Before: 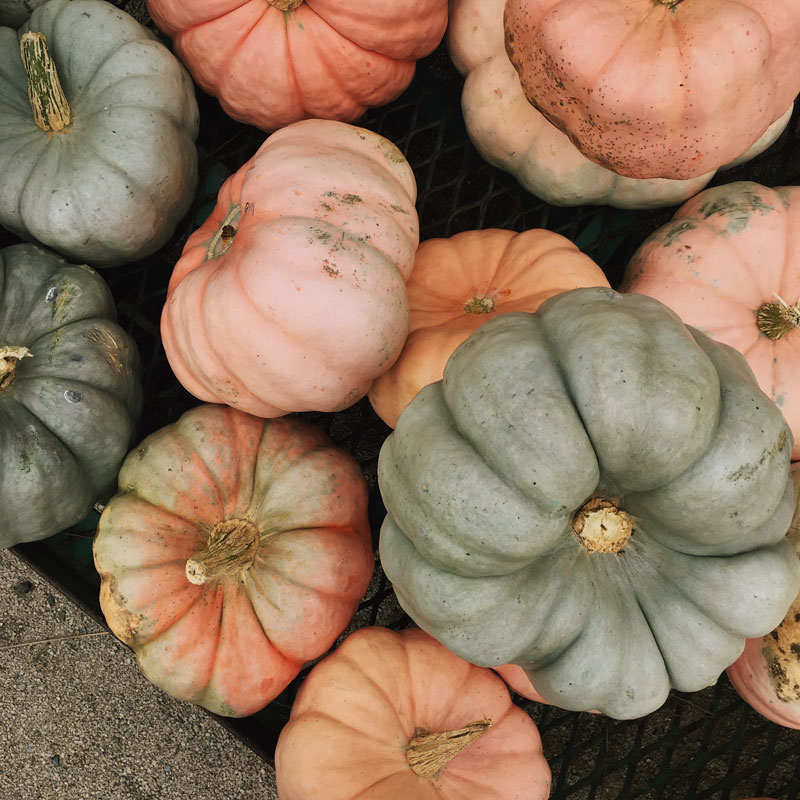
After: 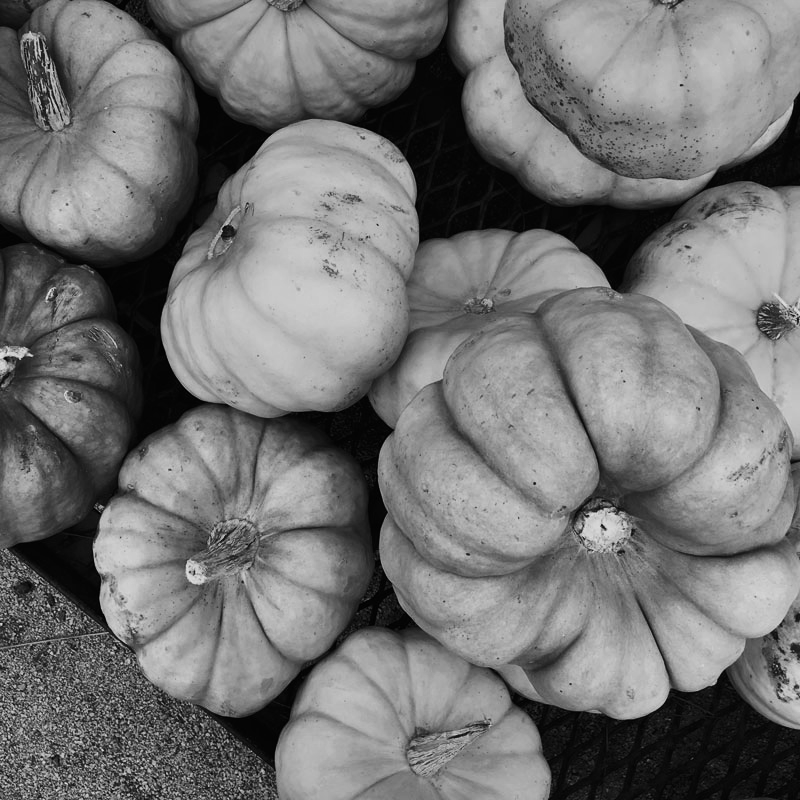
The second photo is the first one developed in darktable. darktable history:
contrast brightness saturation: contrast 0.25, saturation -0.31
monochrome: a -71.75, b 75.82
color zones: curves: ch0 [(0, 0.5) (0.125, 0.4) (0.25, 0.5) (0.375, 0.4) (0.5, 0.4) (0.625, 0.35) (0.75, 0.35) (0.875, 0.5)]; ch1 [(0, 0.35) (0.125, 0.45) (0.25, 0.35) (0.375, 0.35) (0.5, 0.35) (0.625, 0.35) (0.75, 0.45) (0.875, 0.35)]; ch2 [(0, 0.6) (0.125, 0.5) (0.25, 0.5) (0.375, 0.6) (0.5, 0.6) (0.625, 0.5) (0.75, 0.5) (0.875, 0.5)]
